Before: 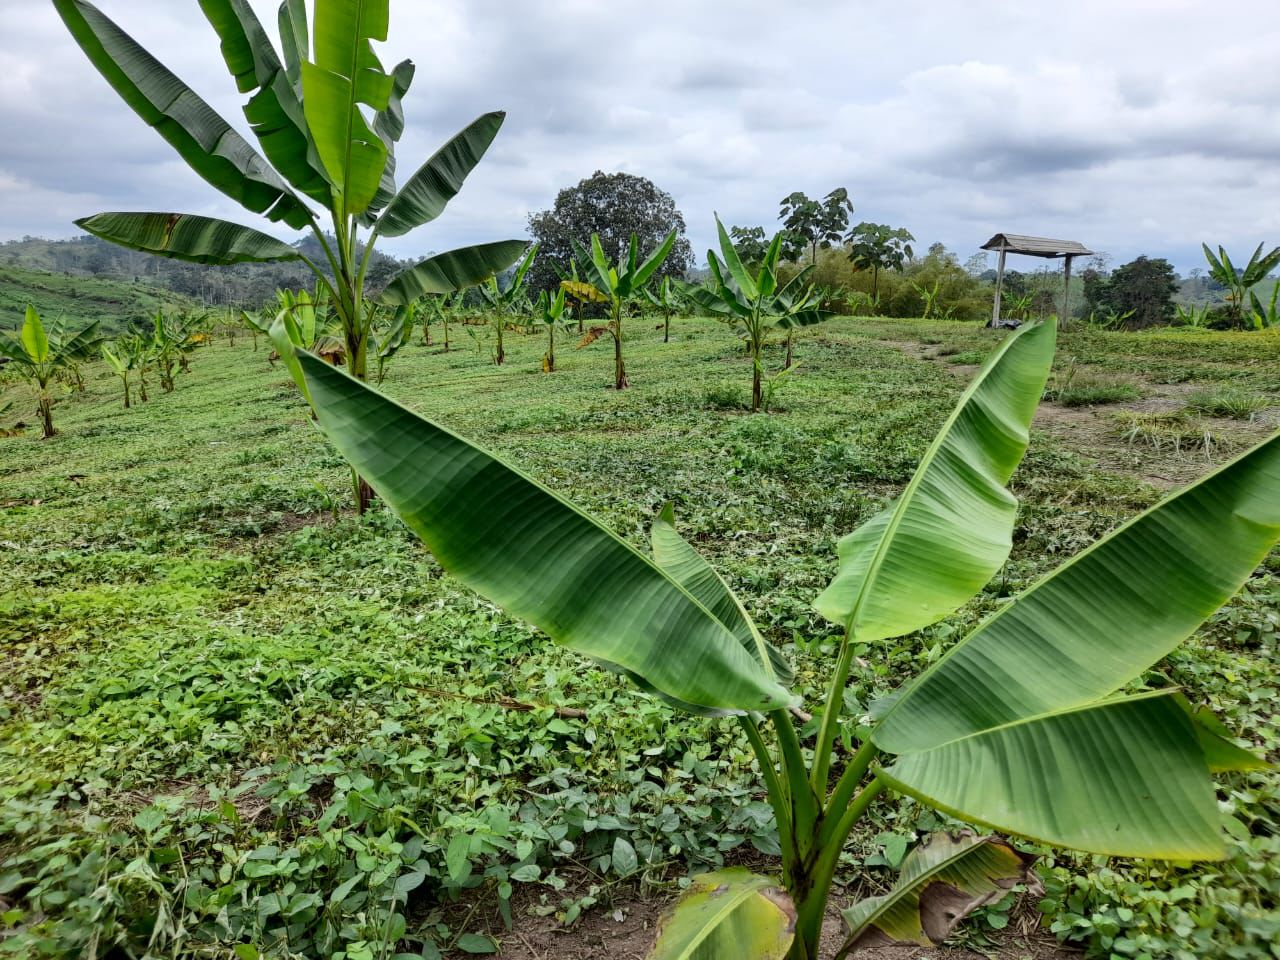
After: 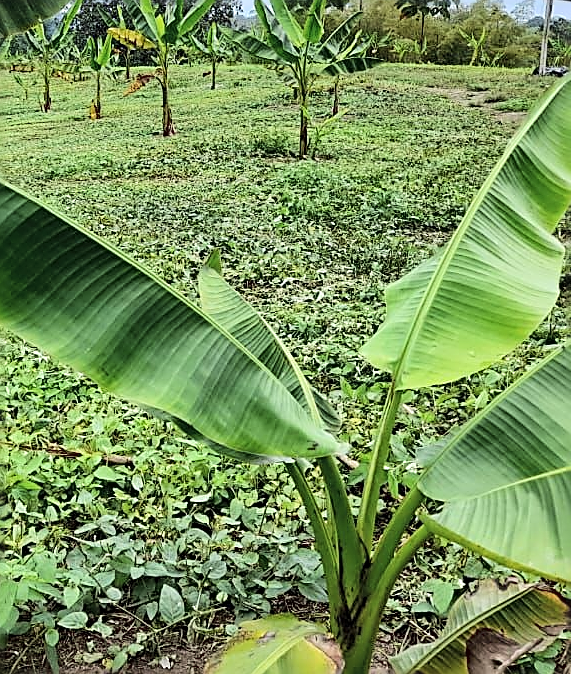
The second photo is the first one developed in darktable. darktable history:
sharpen: radius 1.719, amount 1.309
crop: left 35.399%, top 26.37%, right 19.922%, bottom 3.389%
contrast brightness saturation: brightness 0.153
tone curve: curves: ch0 [(0, 0) (0.003, 0.018) (0.011, 0.019) (0.025, 0.024) (0.044, 0.037) (0.069, 0.053) (0.1, 0.075) (0.136, 0.105) (0.177, 0.136) (0.224, 0.179) (0.277, 0.244) (0.335, 0.319) (0.399, 0.4) (0.468, 0.495) (0.543, 0.58) (0.623, 0.671) (0.709, 0.757) (0.801, 0.838) (0.898, 0.913) (1, 1)], color space Lab, linked channels, preserve colors none
local contrast: highlights 103%, shadows 97%, detail 120%, midtone range 0.2
